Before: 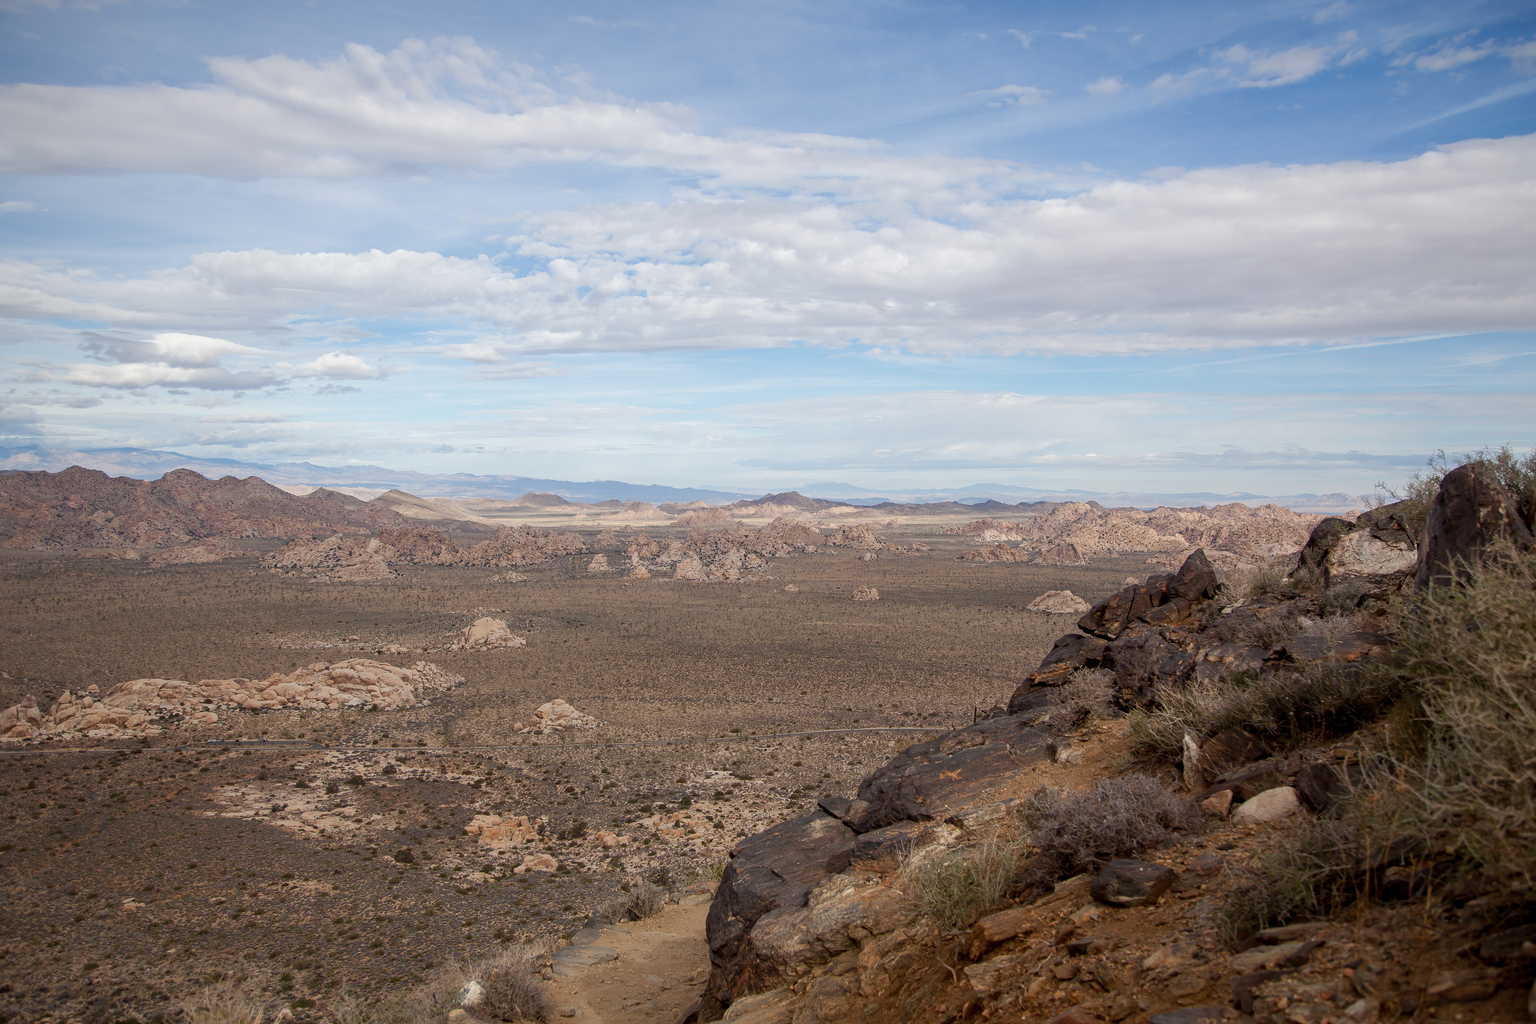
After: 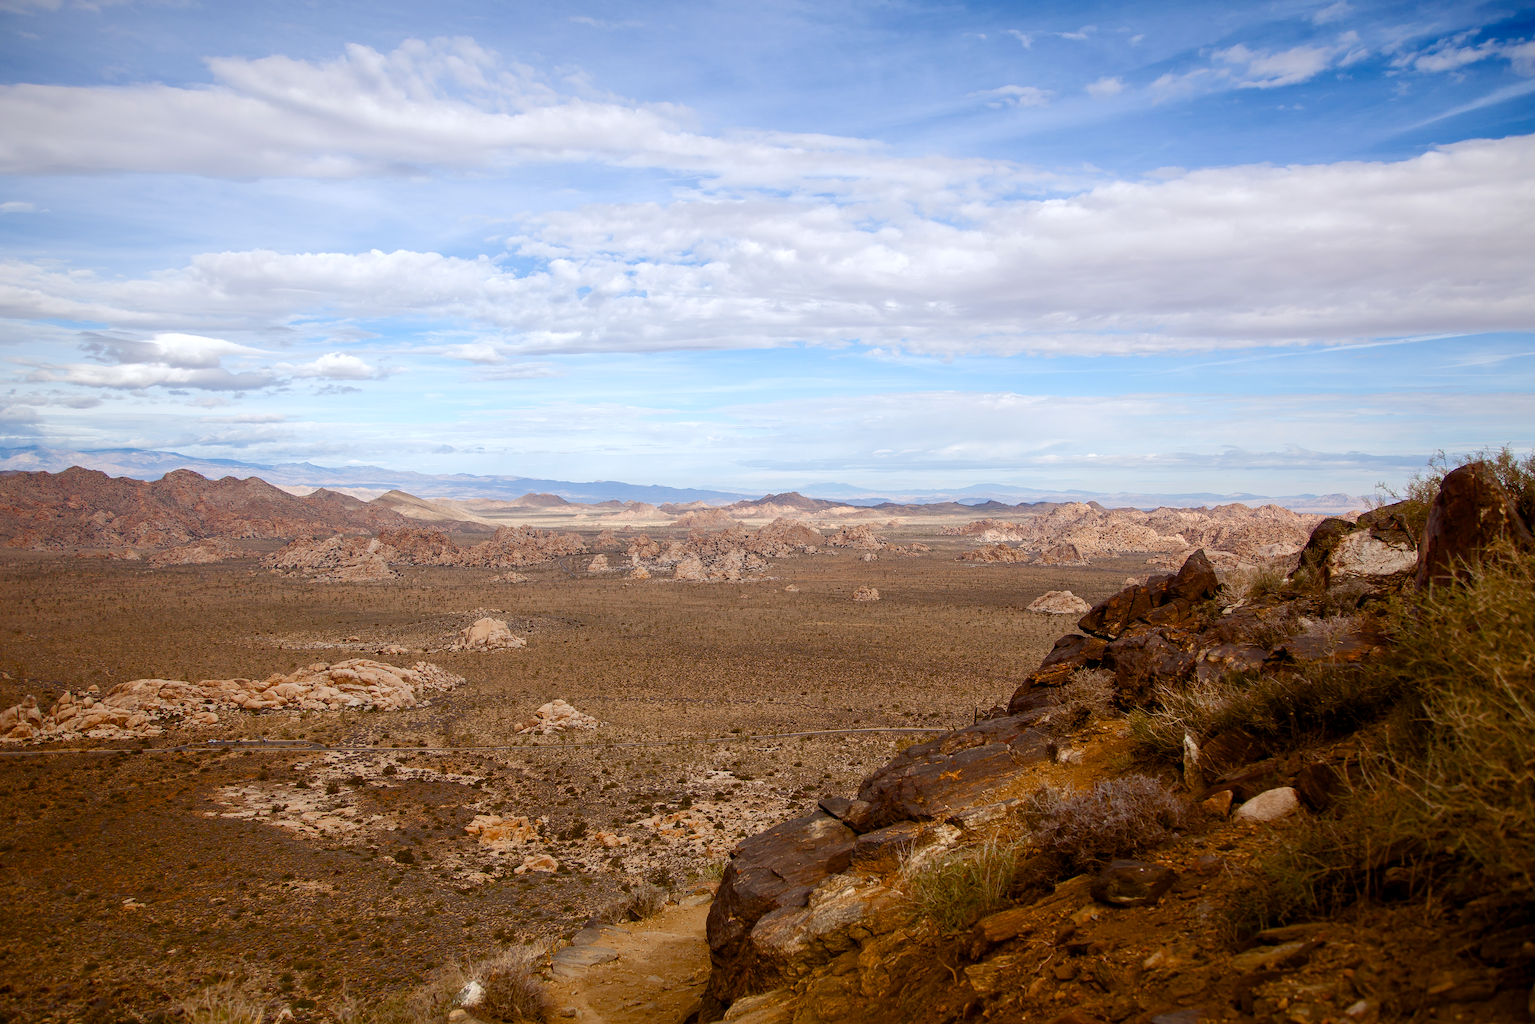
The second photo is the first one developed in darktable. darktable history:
color calibration: illuminant as shot in camera, x 0.358, y 0.373, temperature 4628.91 K, clip negative RGB from gamut false
color balance rgb: power › chroma 2.528%, power › hue 68.35°, linear chroma grading › global chroma 8.685%, perceptual saturation grading › global saturation 20%, perceptual saturation grading › highlights -24.774%, perceptual saturation grading › shadows 24.472%, perceptual brilliance grading › highlights 9.438%, perceptual brilliance grading › mid-tones 4.532%, global vibrance 16.598%, saturation formula JzAzBz (2021)
